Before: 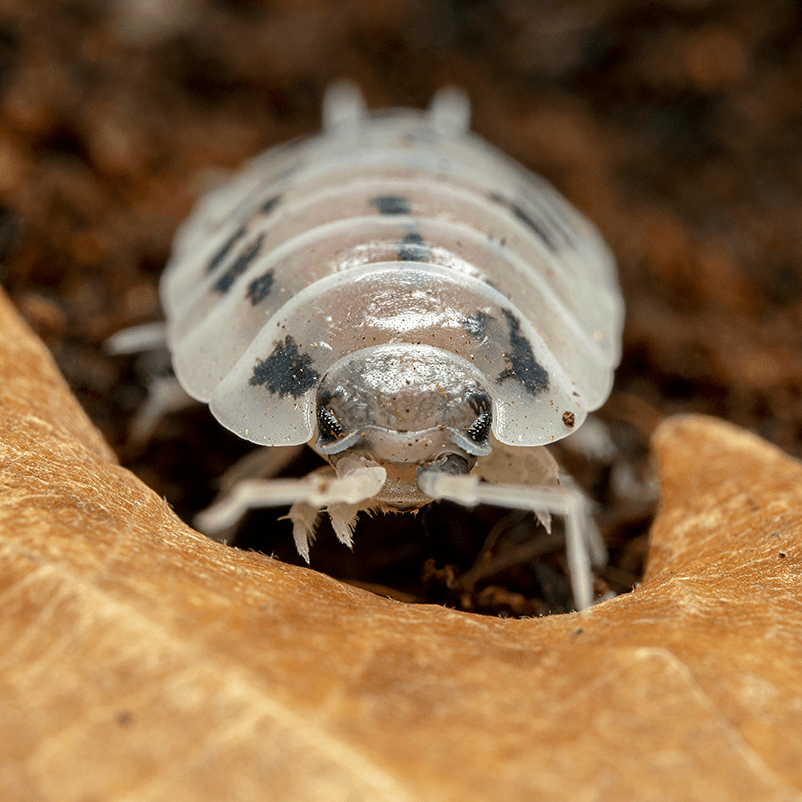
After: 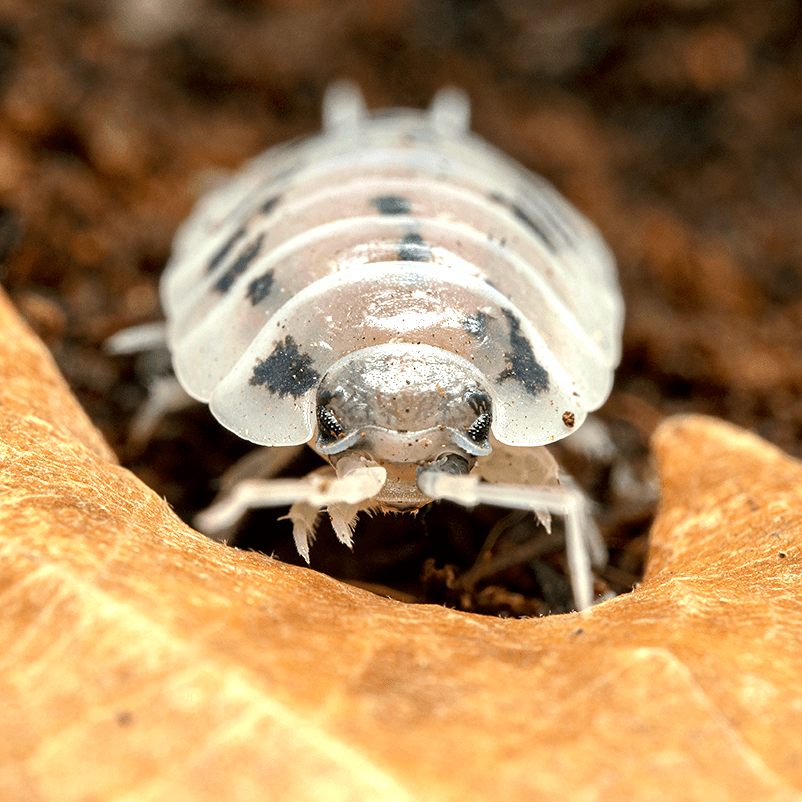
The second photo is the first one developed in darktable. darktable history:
exposure: exposure 0.743 EV, compensate highlight preservation false
